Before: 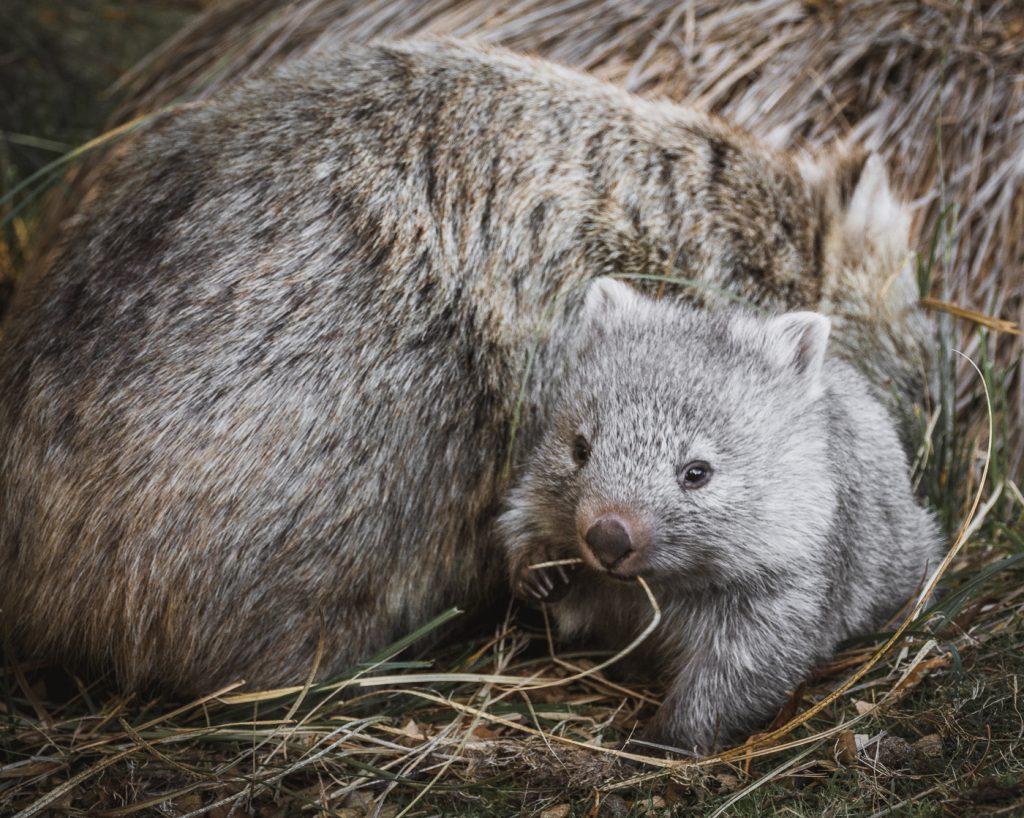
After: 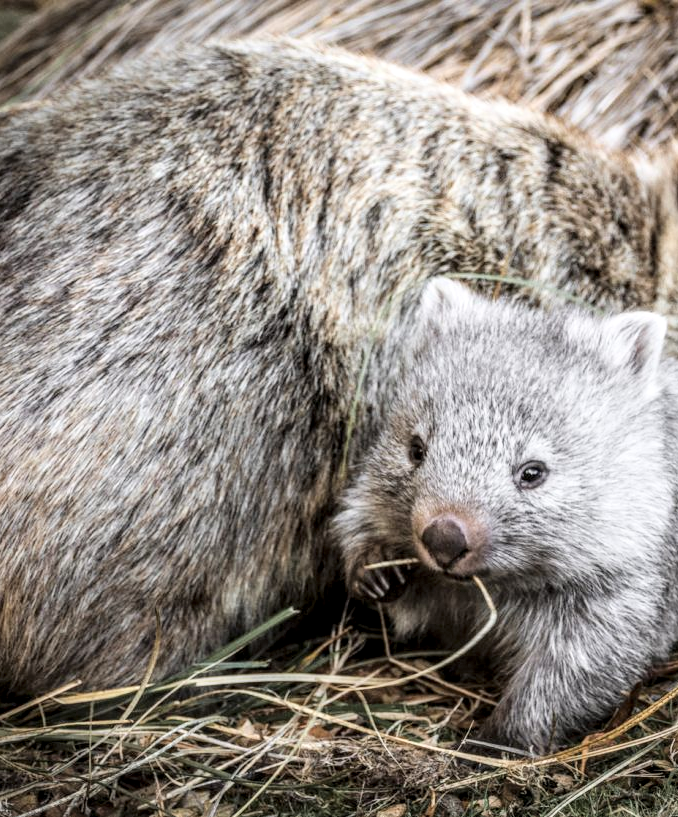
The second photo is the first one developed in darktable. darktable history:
tone curve: curves: ch0 [(0, 0) (0.003, 0.025) (0.011, 0.025) (0.025, 0.029) (0.044, 0.035) (0.069, 0.053) (0.1, 0.083) (0.136, 0.118) (0.177, 0.163) (0.224, 0.22) (0.277, 0.295) (0.335, 0.371) (0.399, 0.444) (0.468, 0.524) (0.543, 0.618) (0.623, 0.702) (0.709, 0.79) (0.801, 0.89) (0.898, 0.973) (1, 1)], color space Lab, independent channels, preserve colors none
filmic rgb: black relative exposure -7.97 EV, white relative exposure 4.06 EV, hardness 4.14, contrast 0.933, color science v6 (2022)
exposure: black level correction -0.002, exposure 0.53 EV, compensate exposure bias true, compensate highlight preservation false
local contrast: highlights 38%, shadows 63%, detail 136%, midtone range 0.517
crop and rotate: left 16.052%, right 17.677%
